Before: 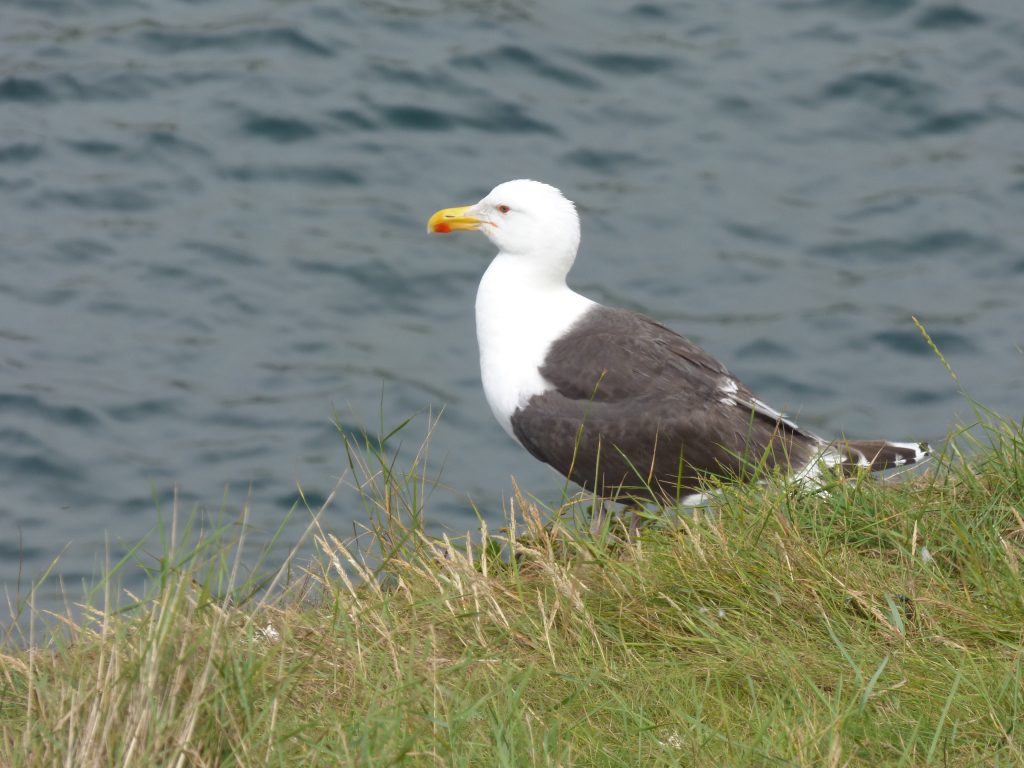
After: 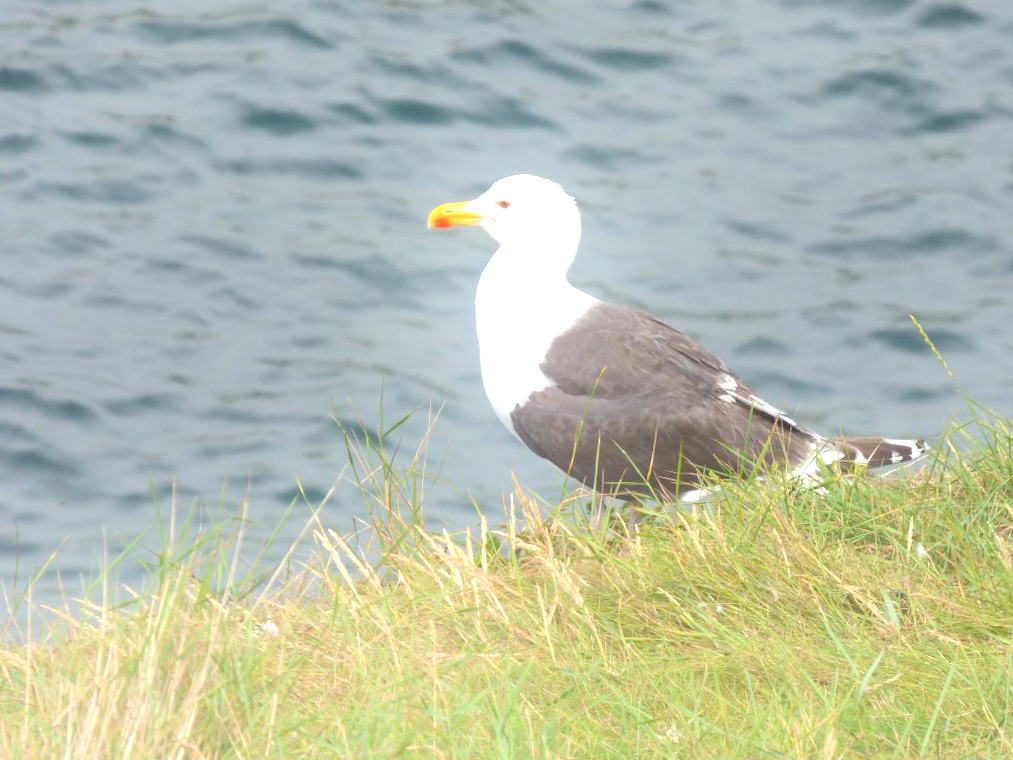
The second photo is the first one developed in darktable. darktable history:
rotate and perspective: rotation 0.174°, lens shift (vertical) 0.013, lens shift (horizontal) 0.019, shear 0.001, automatic cropping original format, crop left 0.007, crop right 0.991, crop top 0.016, crop bottom 0.997
bloom: on, module defaults
exposure: black level correction 0, exposure 1 EV, compensate exposure bias true, compensate highlight preservation false
